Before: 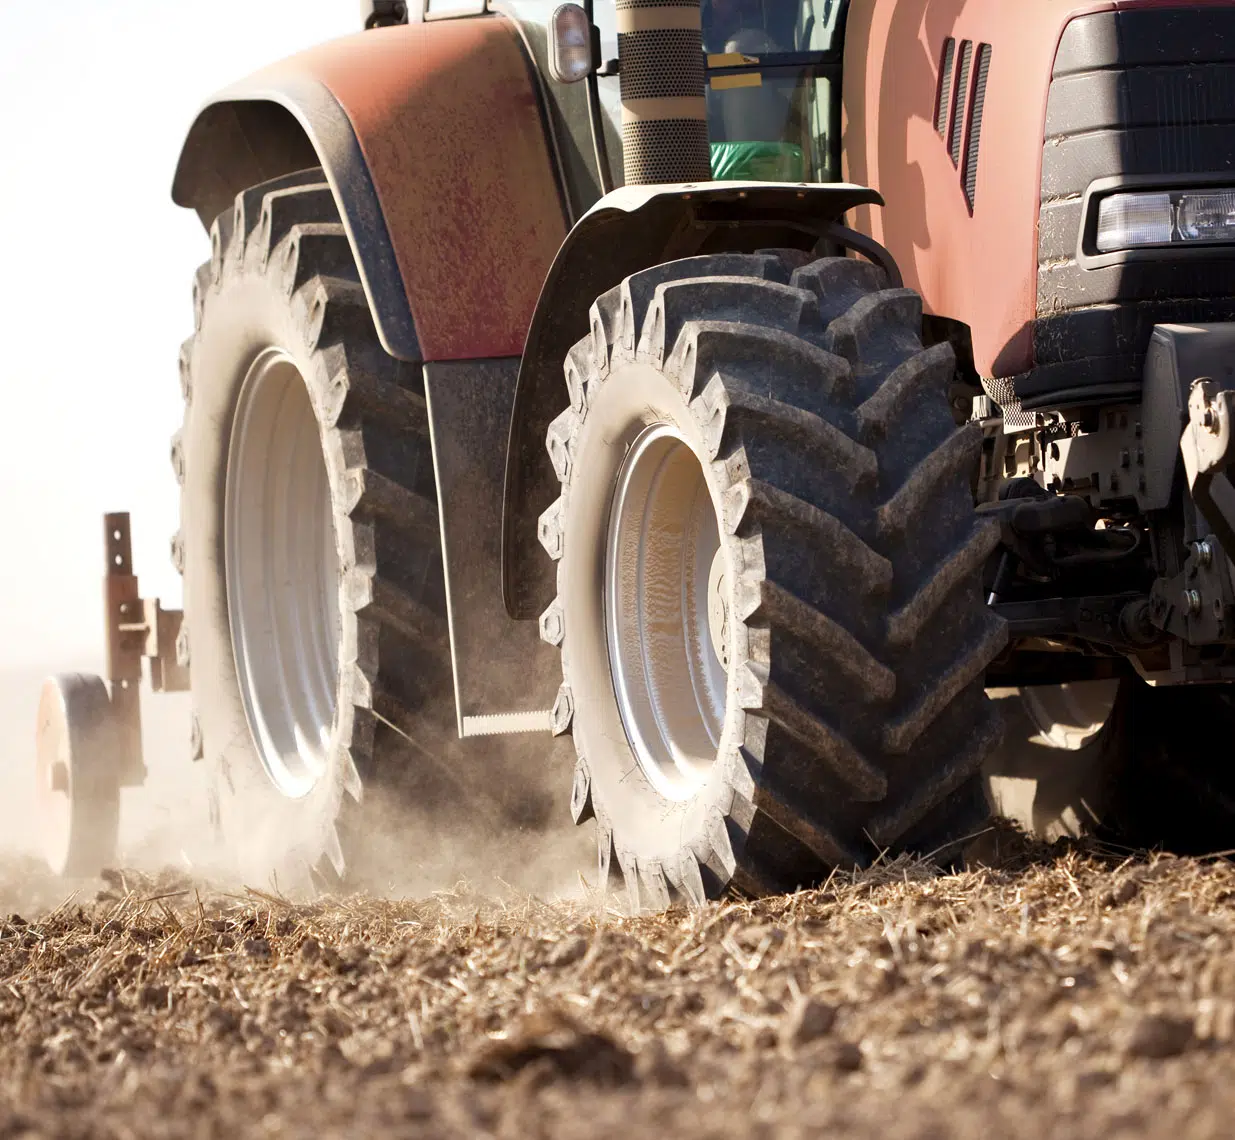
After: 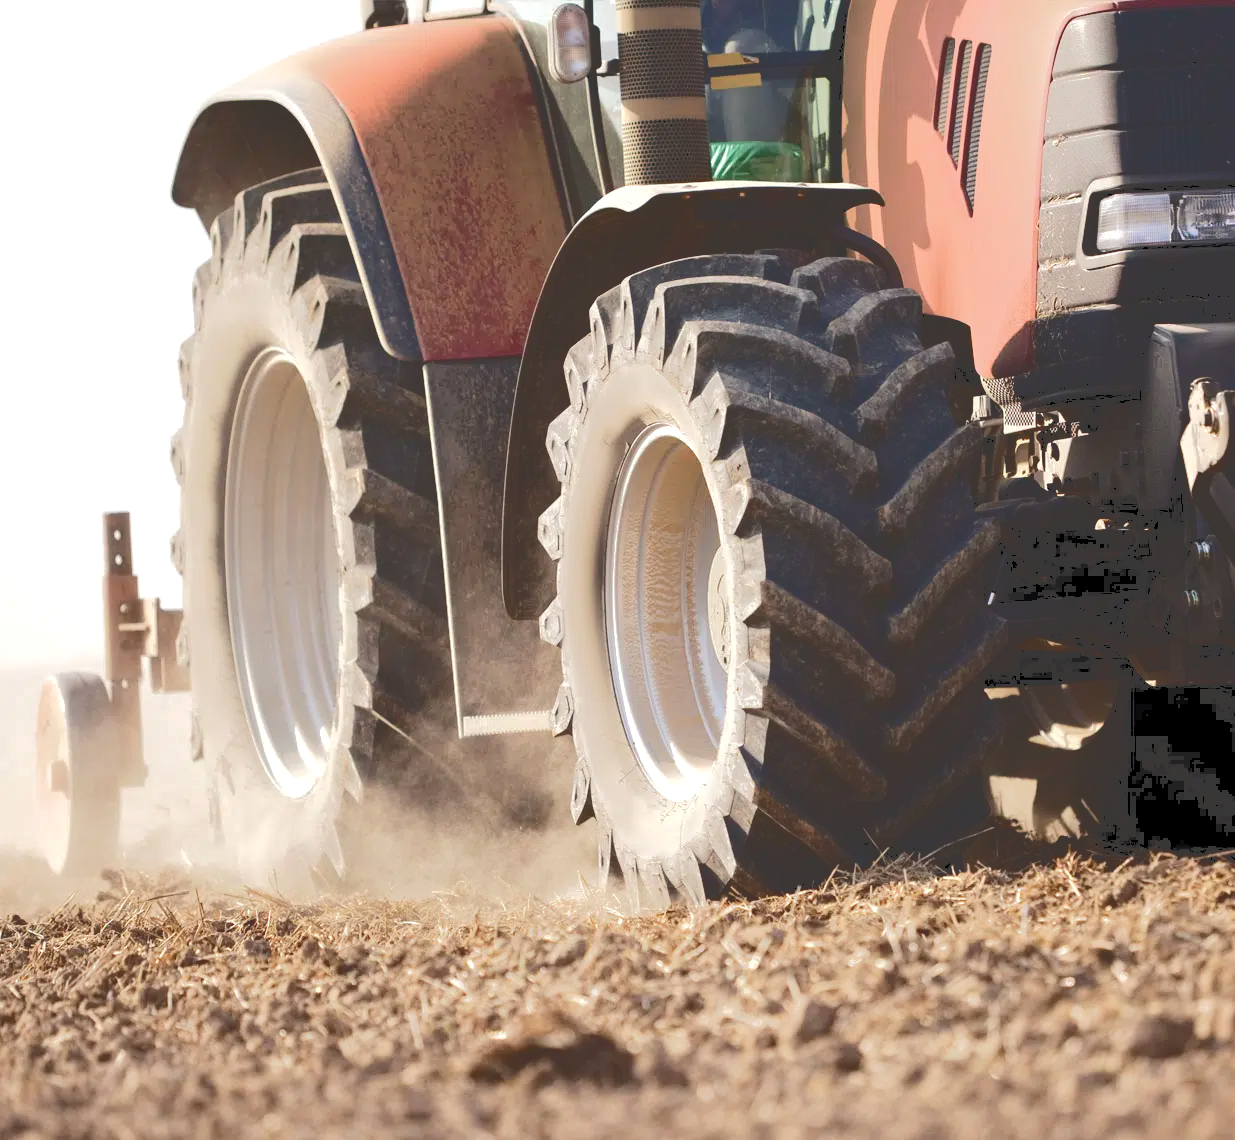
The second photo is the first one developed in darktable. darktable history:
exposure: exposure 0.081 EV, compensate highlight preservation false
tone curve: curves: ch0 [(0, 0) (0.003, 0.232) (0.011, 0.232) (0.025, 0.232) (0.044, 0.233) (0.069, 0.234) (0.1, 0.237) (0.136, 0.247) (0.177, 0.258) (0.224, 0.283) (0.277, 0.332) (0.335, 0.401) (0.399, 0.483) (0.468, 0.56) (0.543, 0.637) (0.623, 0.706) (0.709, 0.764) (0.801, 0.816) (0.898, 0.859) (1, 1)], color space Lab, independent channels, preserve colors none
